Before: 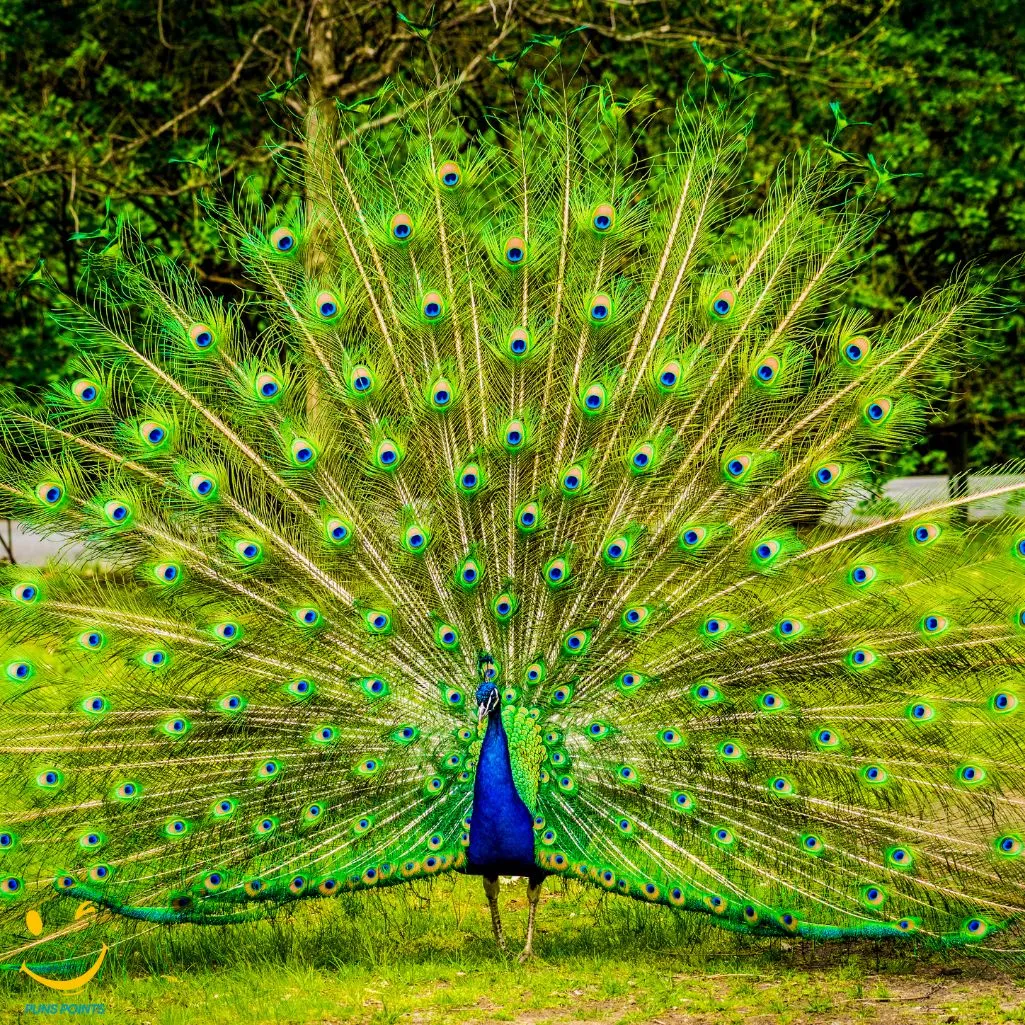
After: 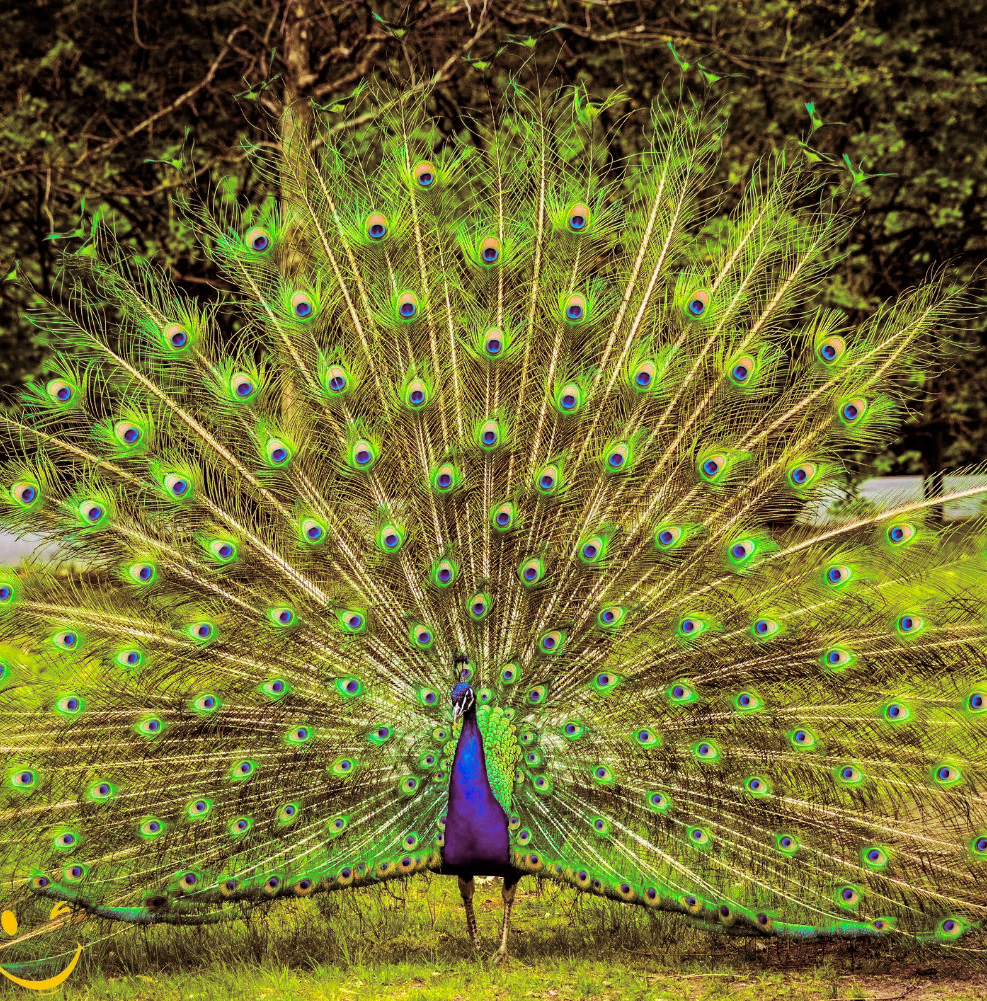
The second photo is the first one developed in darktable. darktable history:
haze removal: adaptive false
crop and rotate: left 2.536%, right 1.107%, bottom 2.246%
split-toning: on, module defaults
